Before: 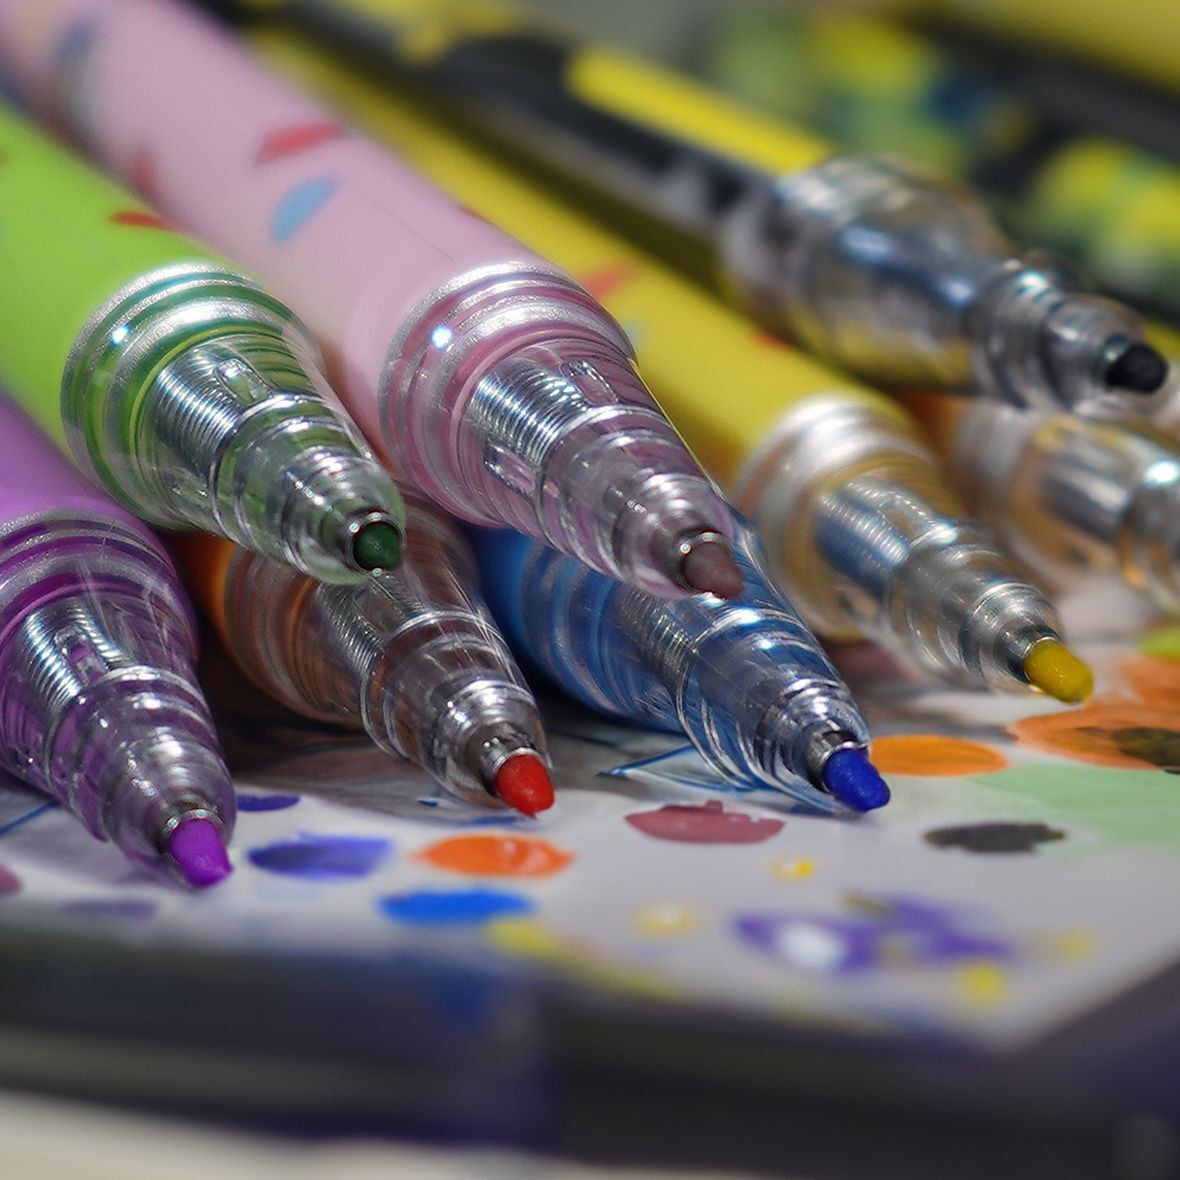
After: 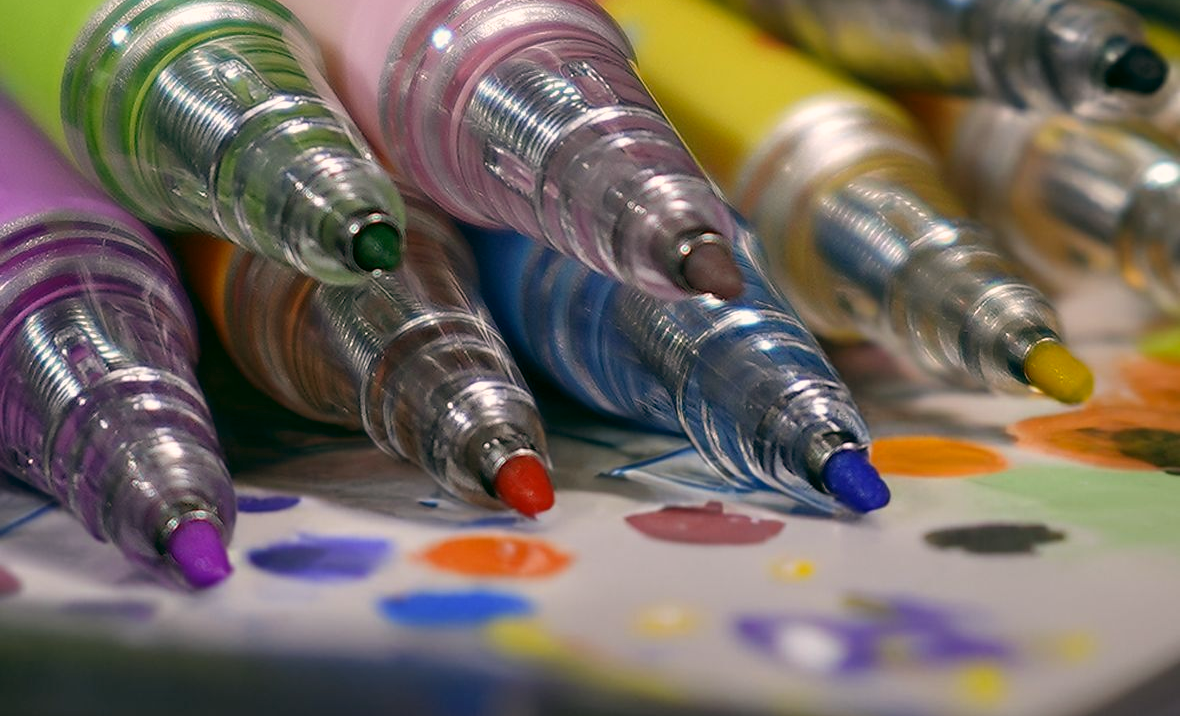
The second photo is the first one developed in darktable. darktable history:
color balance: lift [0.998, 0.998, 1.001, 1.002], gamma [0.995, 1.025, 0.992, 0.975], gain [0.995, 1.02, 0.997, 0.98]
crop and rotate: top 25.357%, bottom 13.942%
color correction: highlights a* 4.02, highlights b* 4.98, shadows a* -7.55, shadows b* 4.98
